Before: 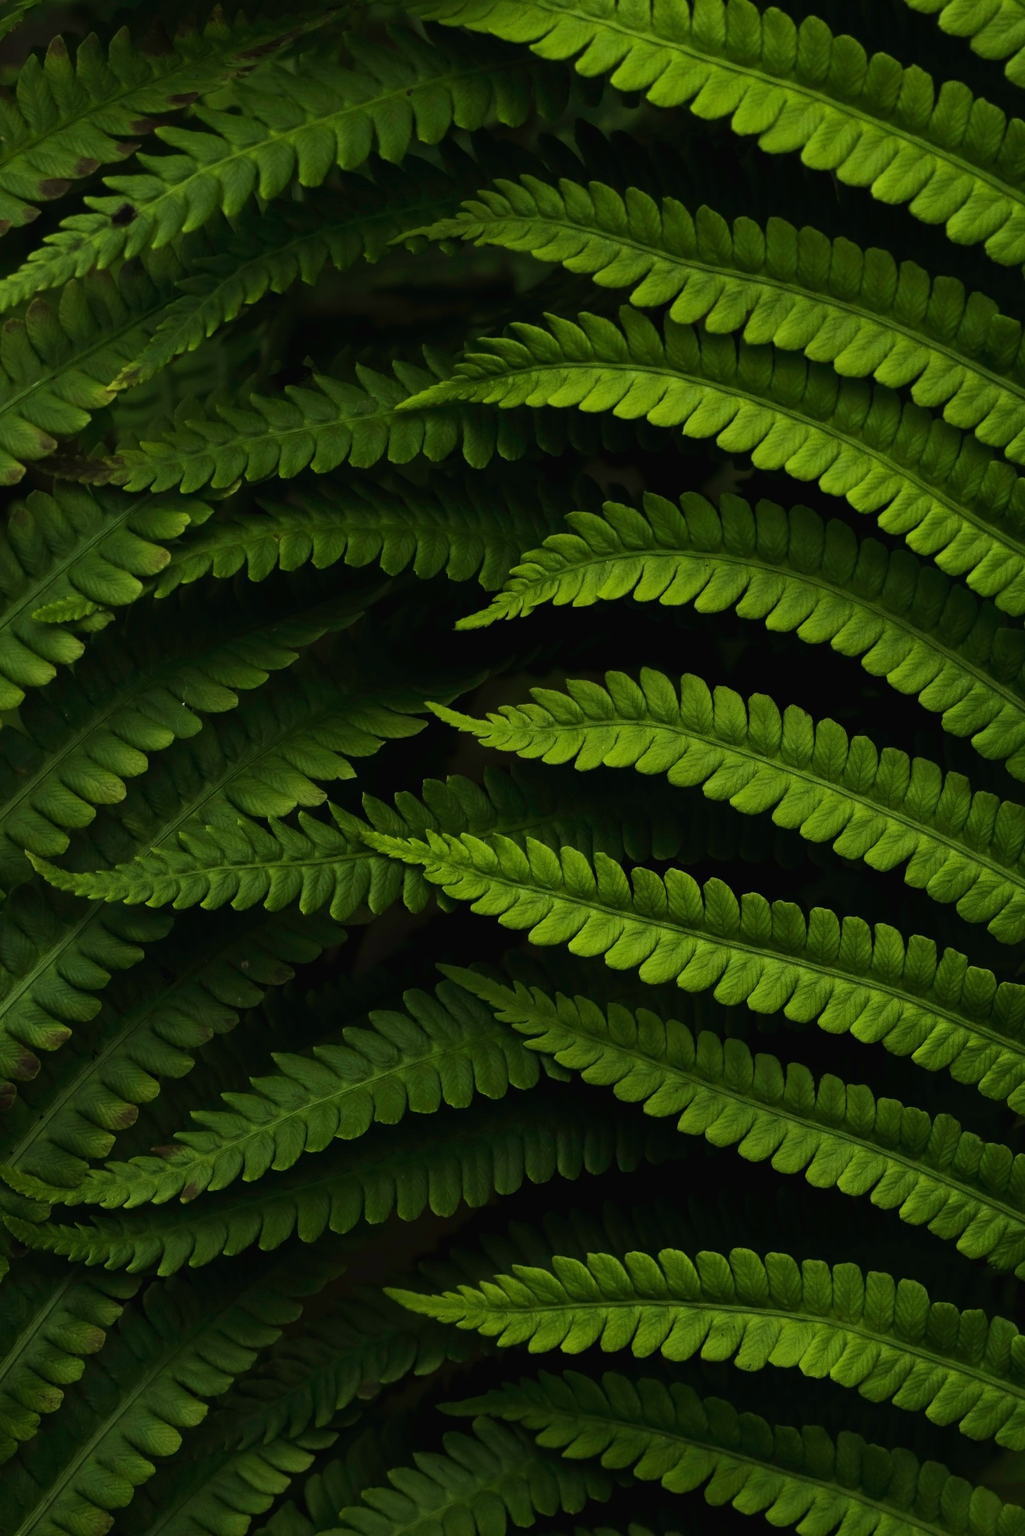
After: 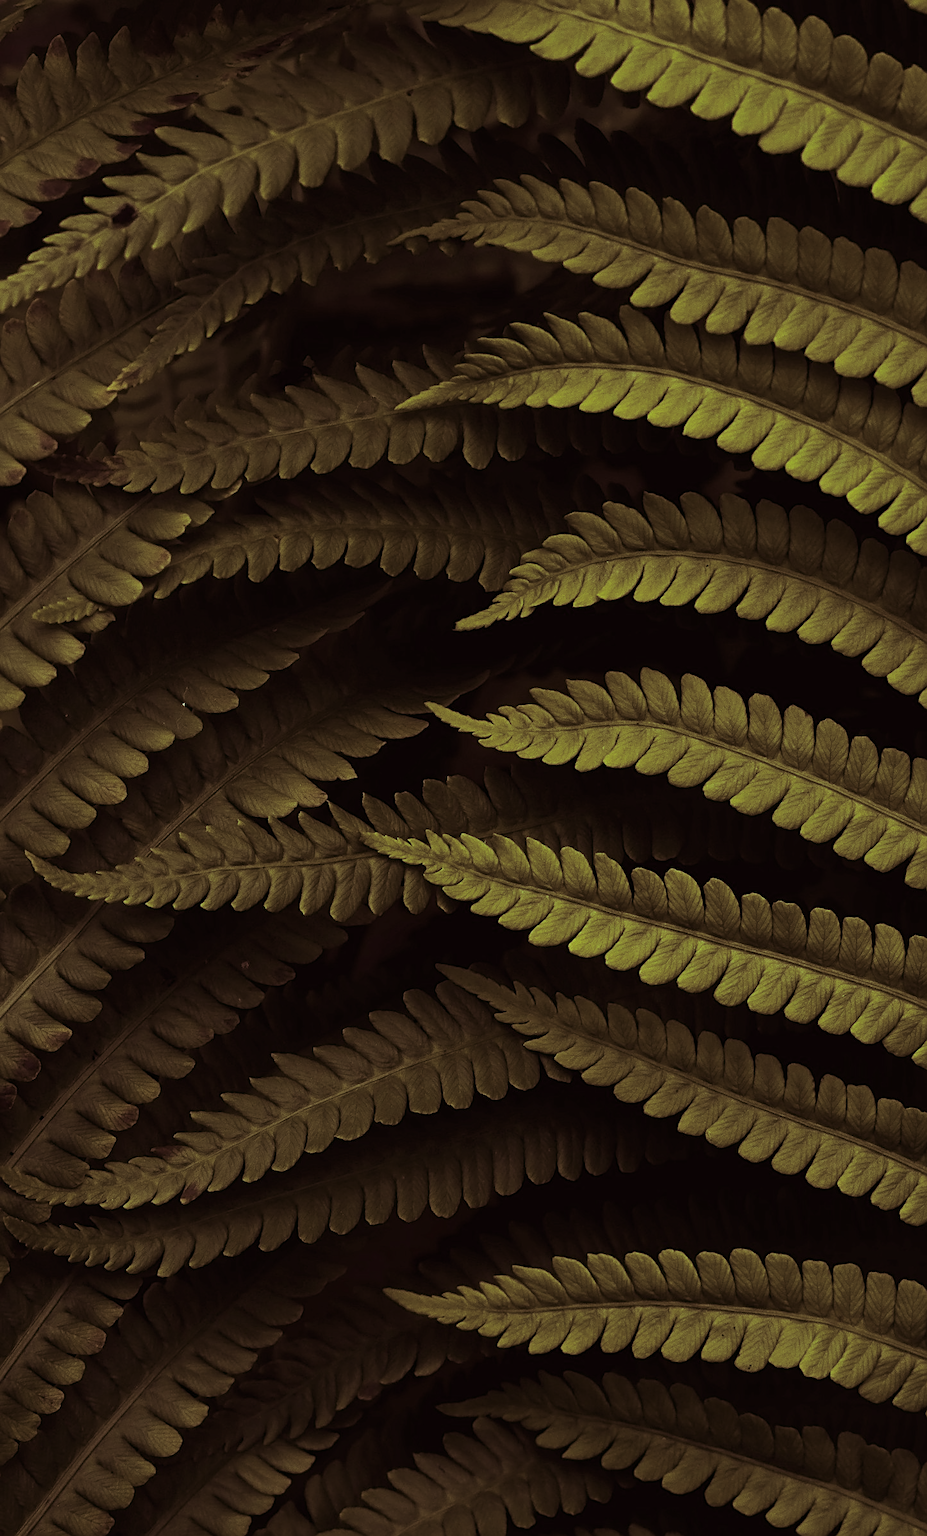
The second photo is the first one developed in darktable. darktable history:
crop: right 9.509%, bottom 0.031%
split-toning: on, module defaults
sharpen: on, module defaults
